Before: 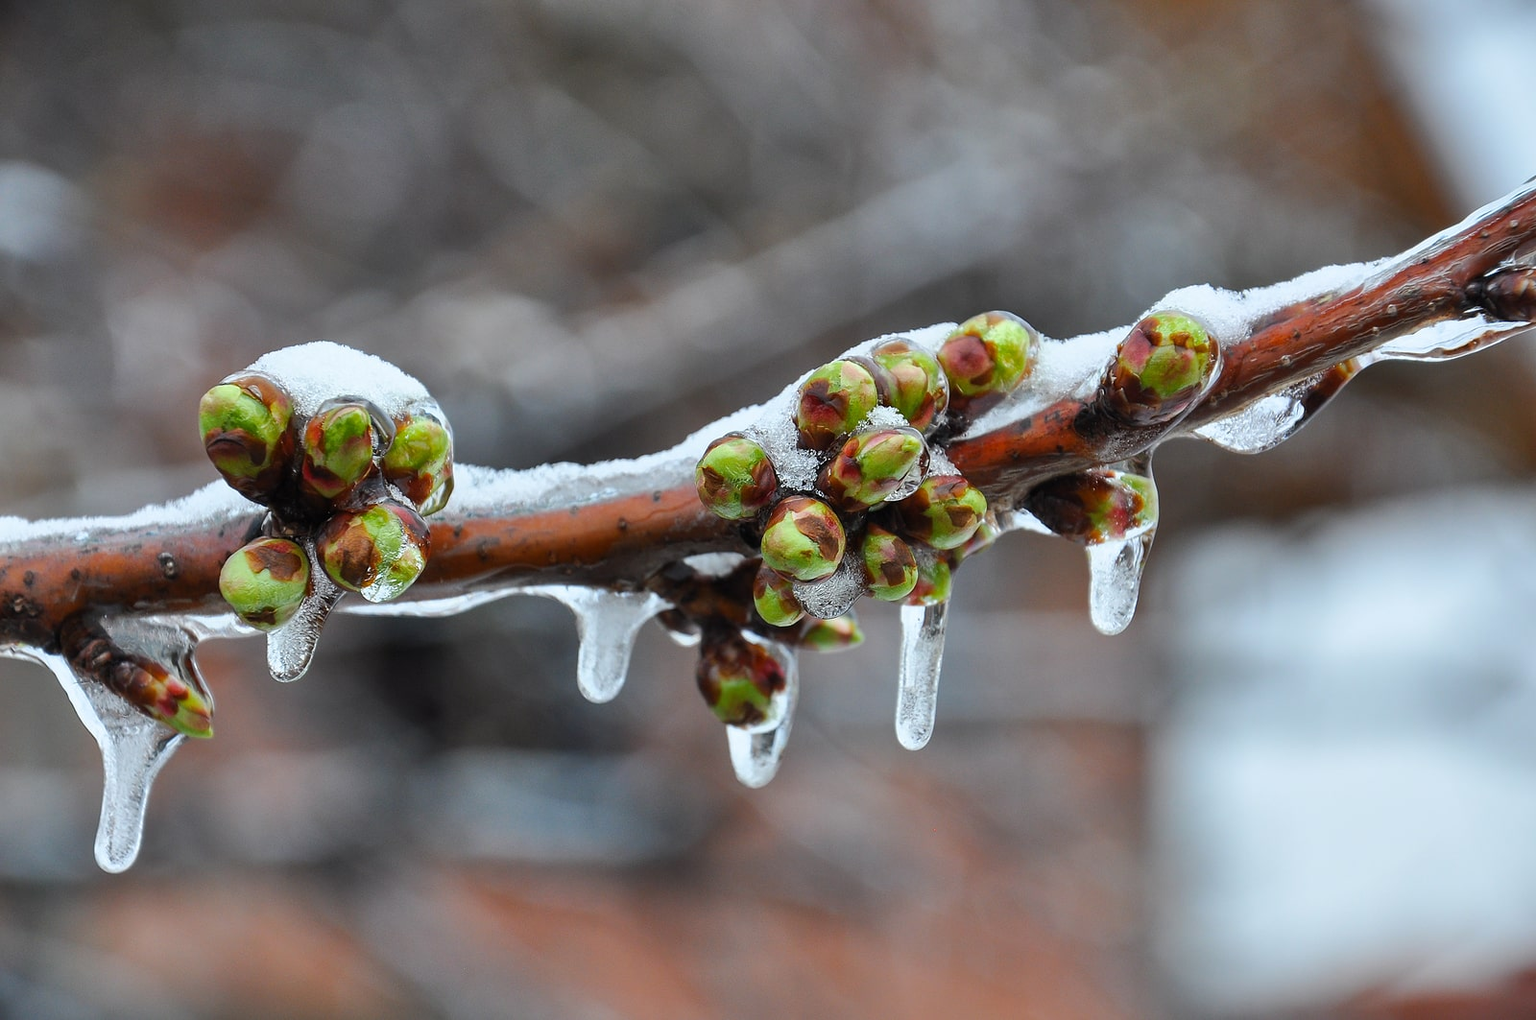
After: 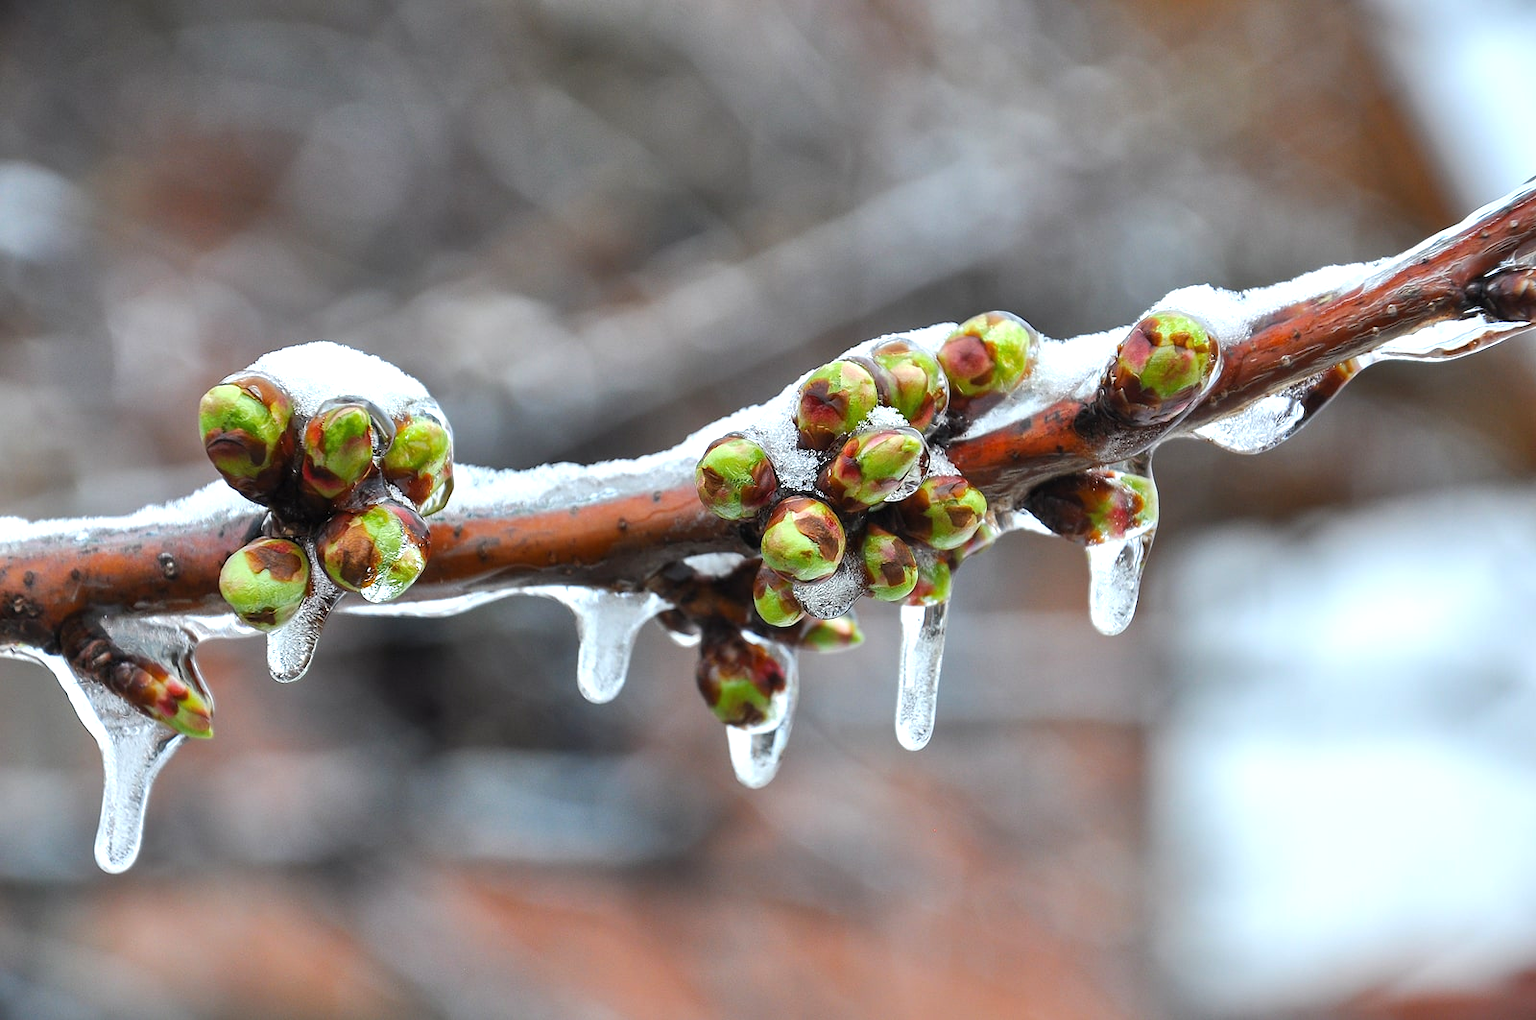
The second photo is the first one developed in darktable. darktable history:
exposure: black level correction 0, exposure 0.5 EV, compensate exposure bias true, compensate highlight preservation false
